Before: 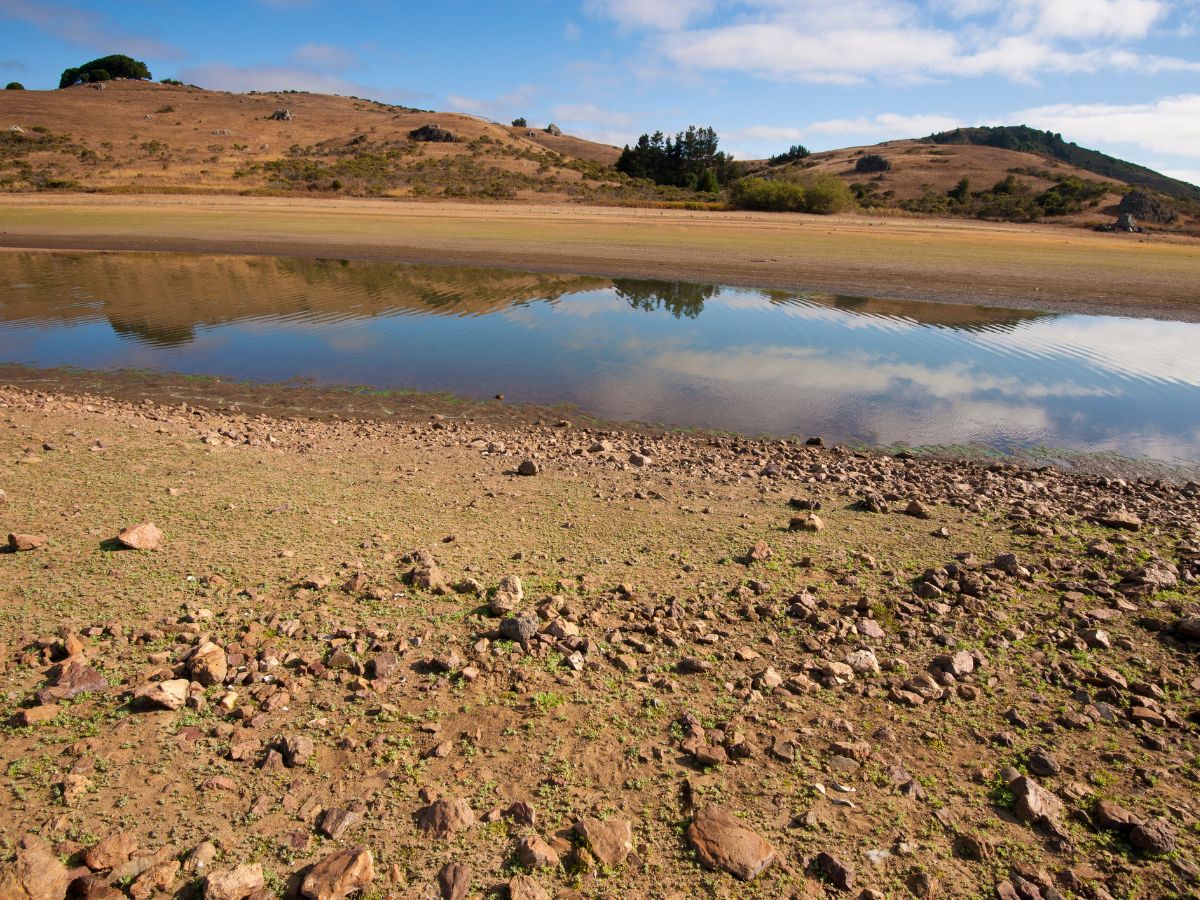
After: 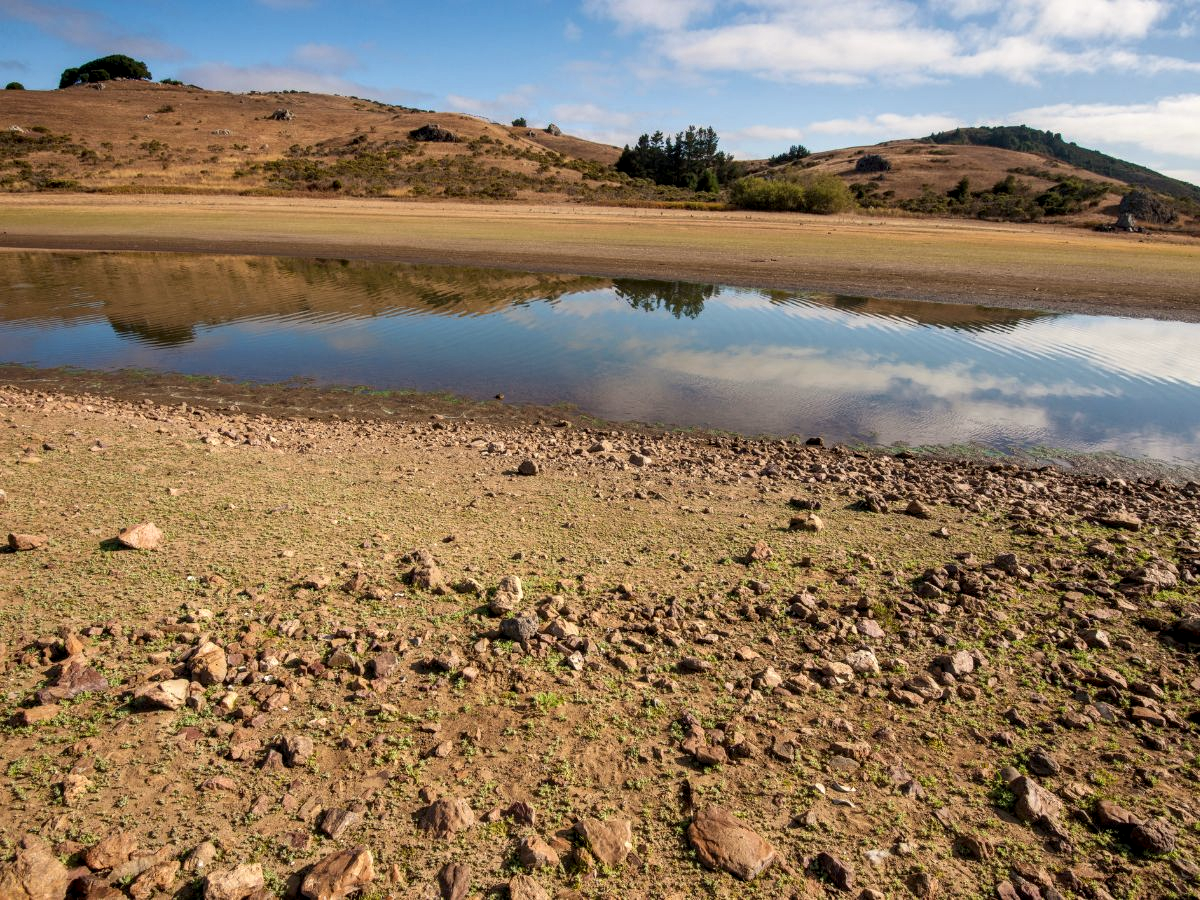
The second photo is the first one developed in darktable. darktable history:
color correction: highlights b* 3
local contrast: highlights 35%, detail 135%
contrast brightness saturation: saturation -0.05
